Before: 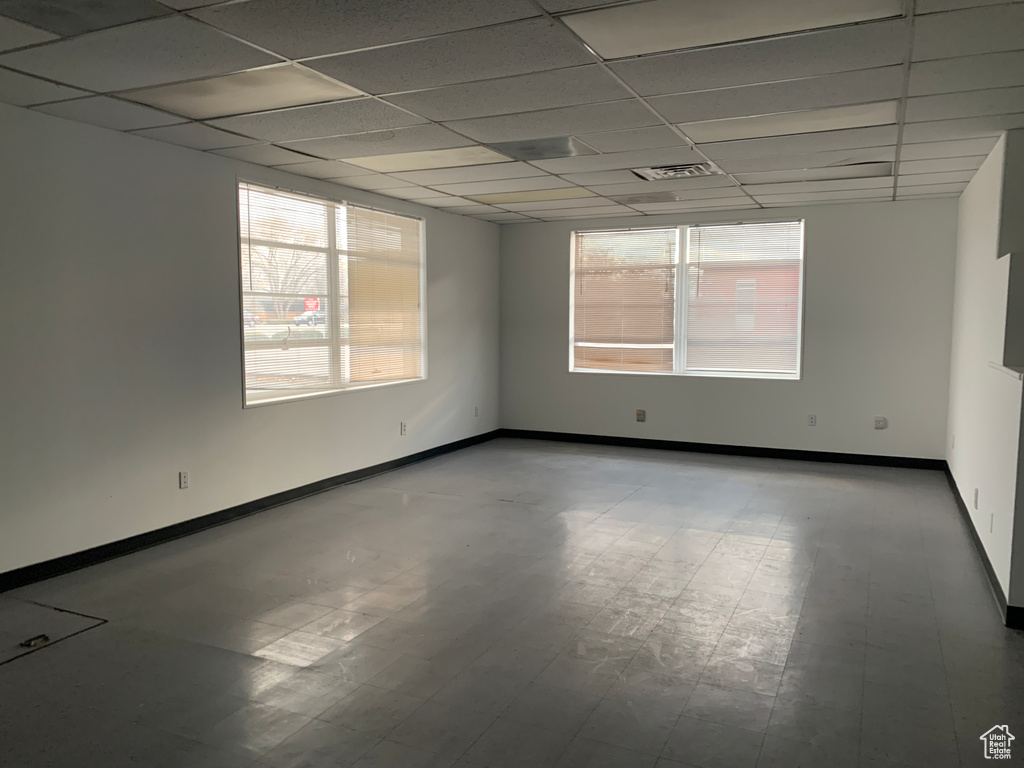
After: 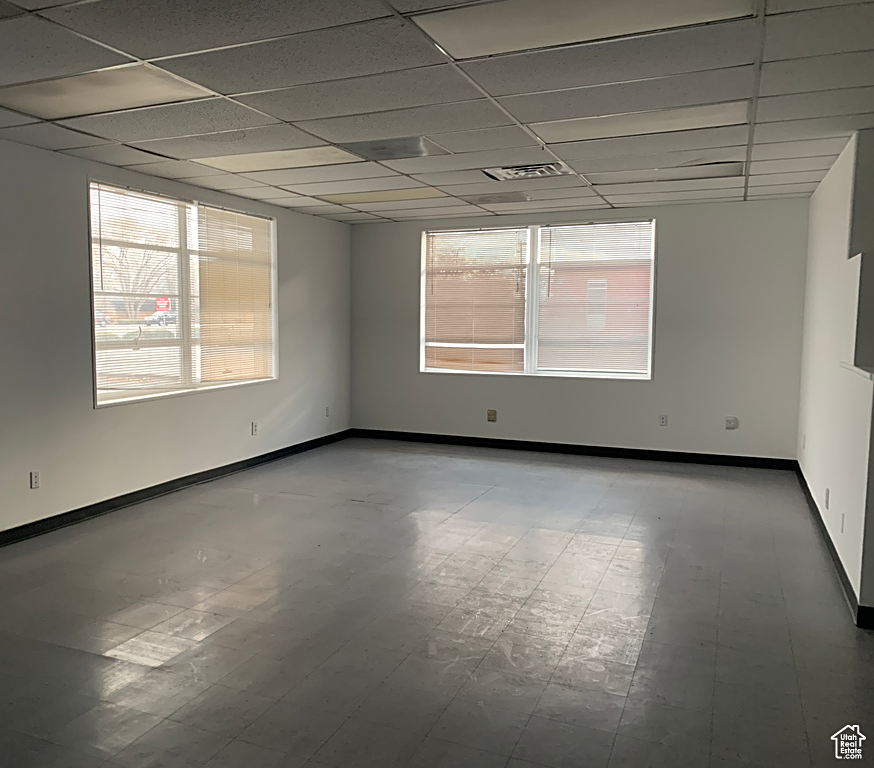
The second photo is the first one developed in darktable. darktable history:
crop and rotate: left 14.584%
sharpen: on, module defaults
